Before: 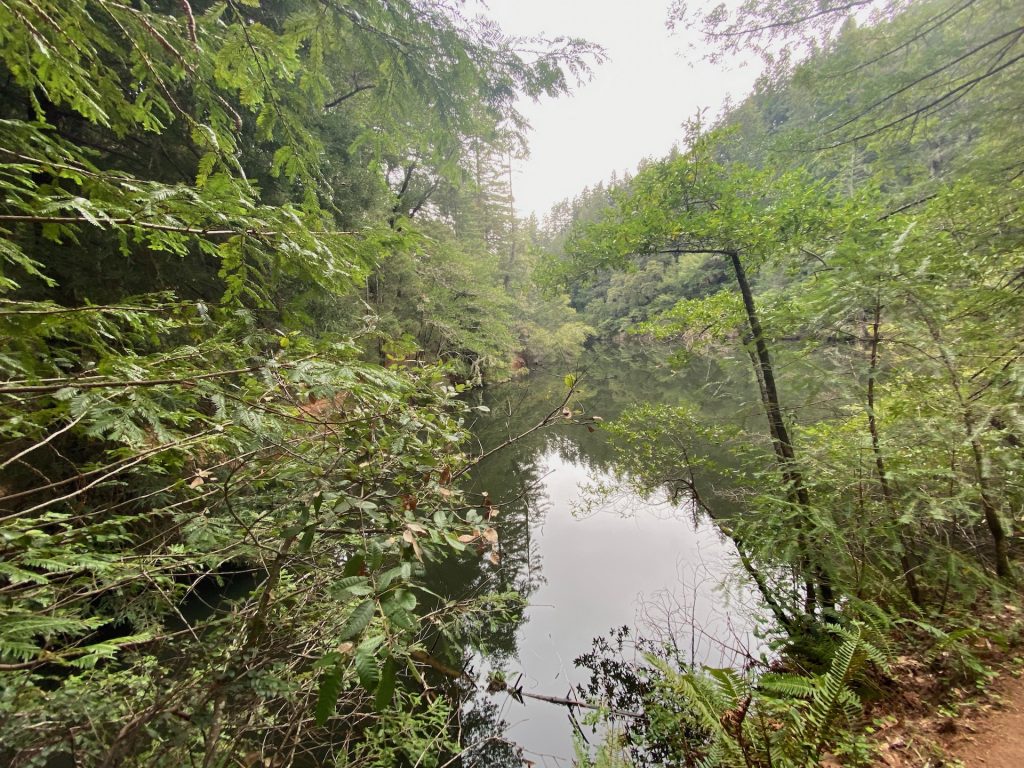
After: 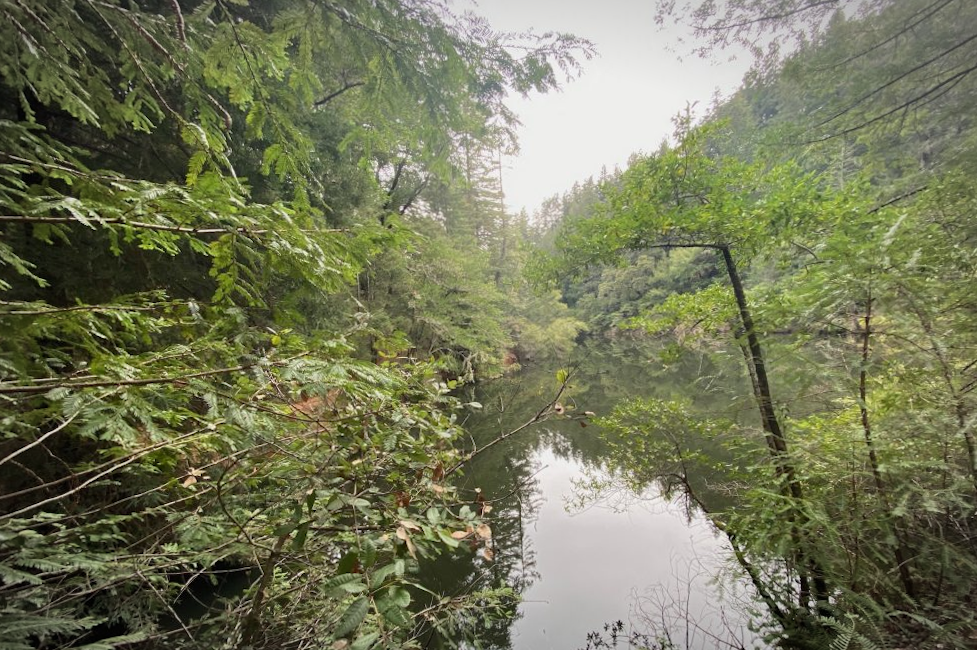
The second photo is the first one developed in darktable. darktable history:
shadows and highlights: radius 331.59, shadows 54.89, highlights -98.23, compress 94.25%, soften with gaussian
crop and rotate: angle 0.521°, left 0.228%, right 3.121%, bottom 14.286%
vignetting: automatic ratio true
